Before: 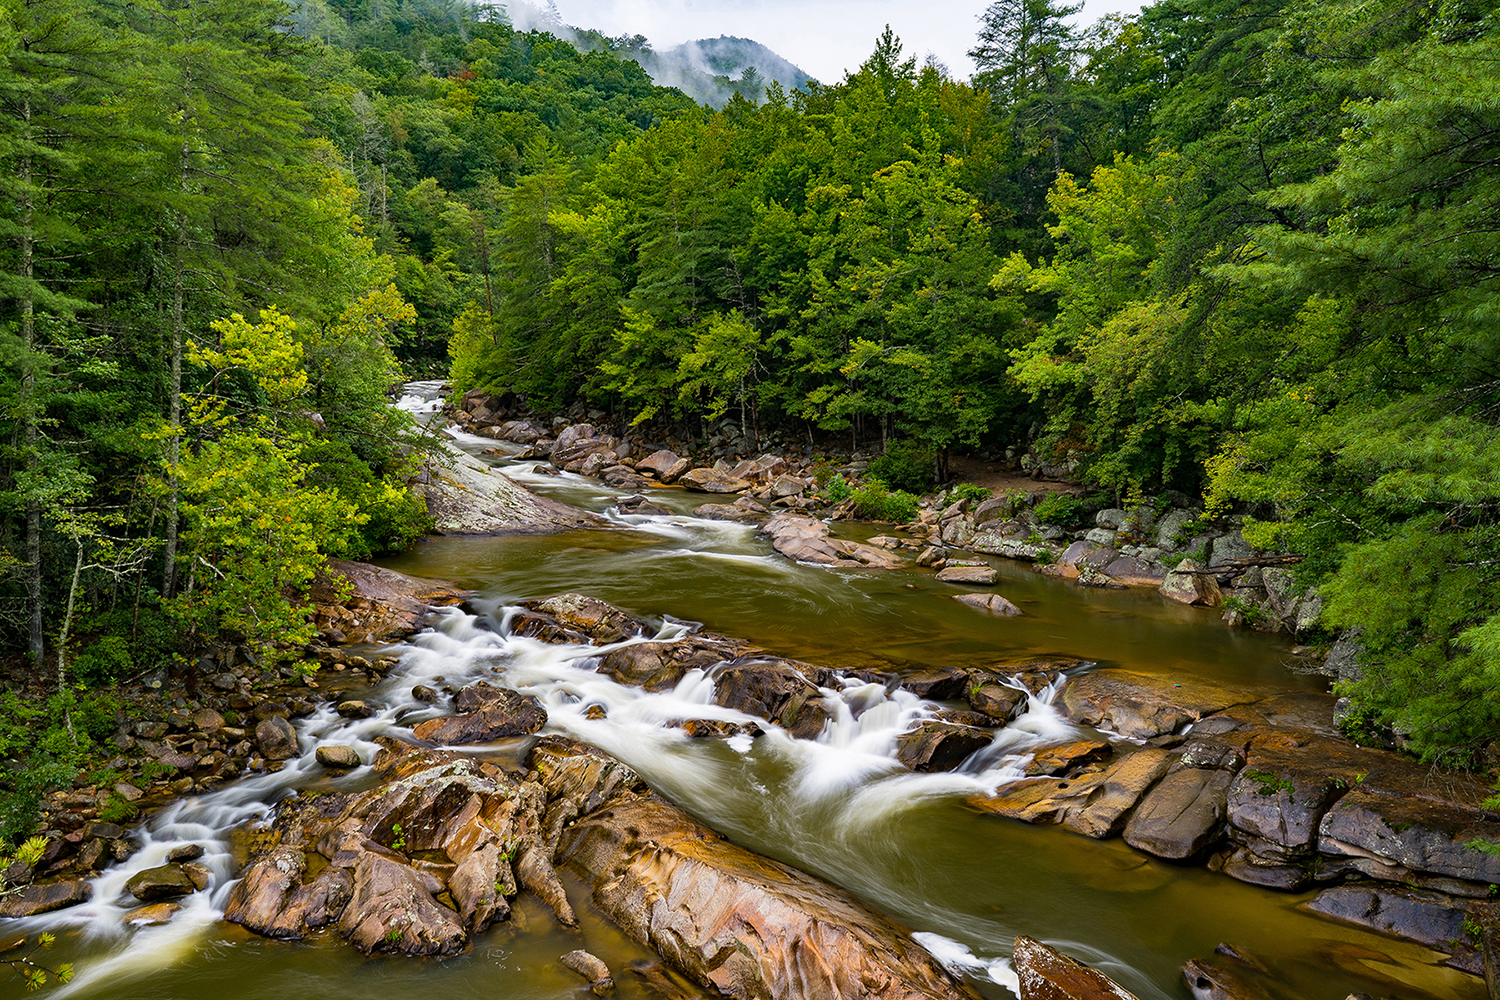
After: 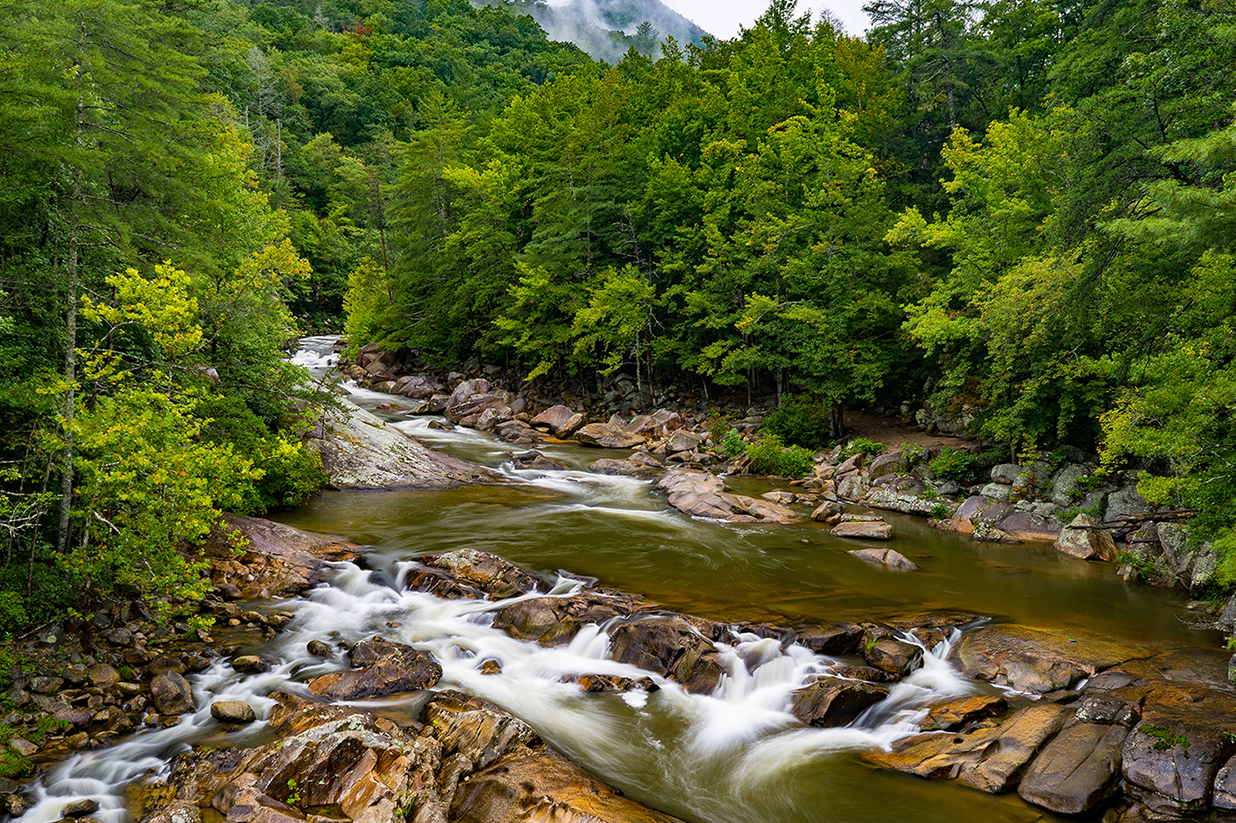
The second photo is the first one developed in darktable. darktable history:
crop and rotate: left 7.031%, top 4.501%, right 10.547%, bottom 13.167%
